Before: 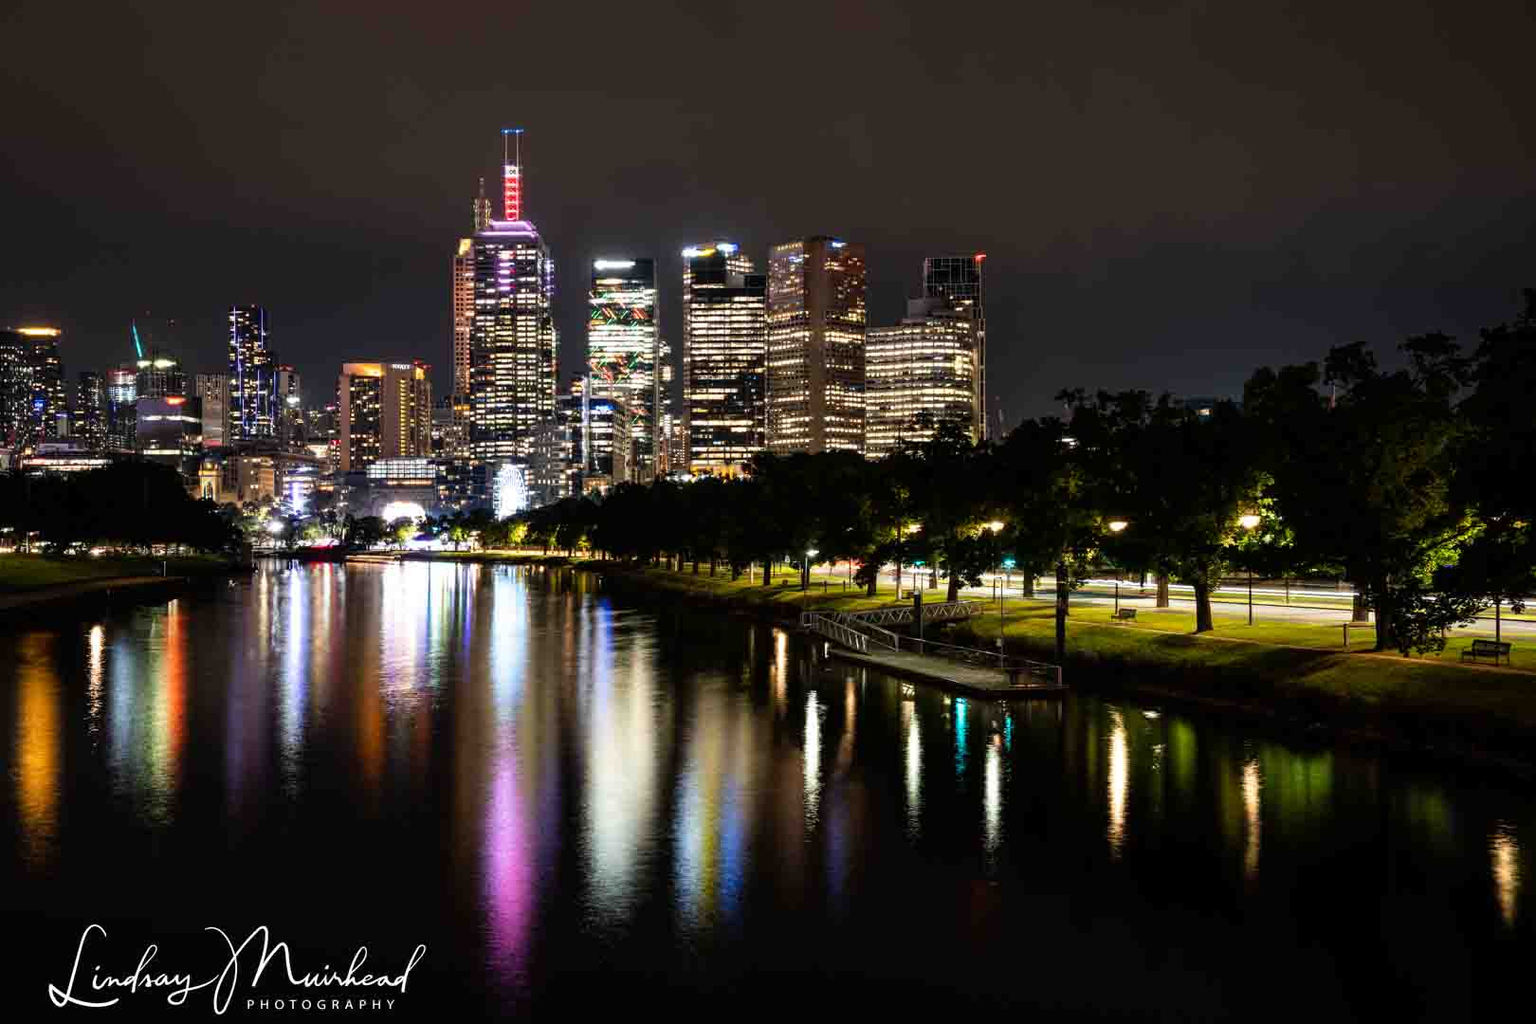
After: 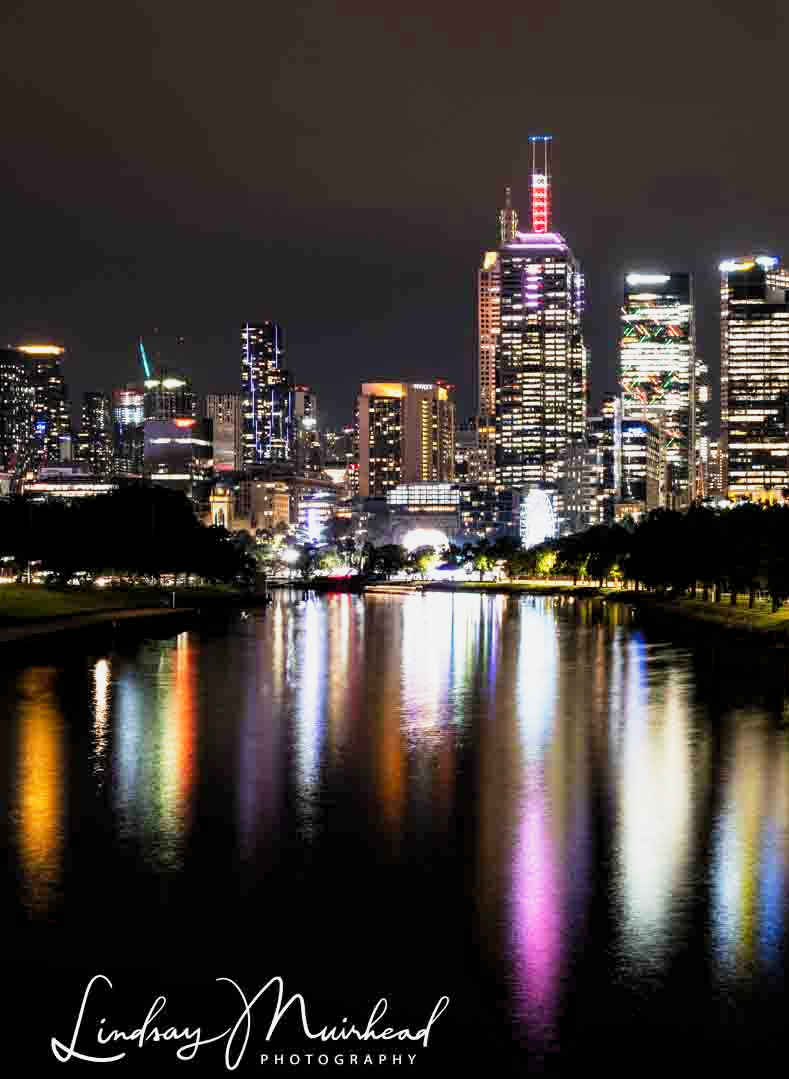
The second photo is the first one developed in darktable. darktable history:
levels: black 3.86%, levels [0.026, 0.507, 0.987]
crop and rotate: left 0.053%, top 0%, right 51.242%
base curve: curves: ch0 [(0, 0) (0.088, 0.125) (0.176, 0.251) (0.354, 0.501) (0.613, 0.749) (1, 0.877)], preserve colors none
